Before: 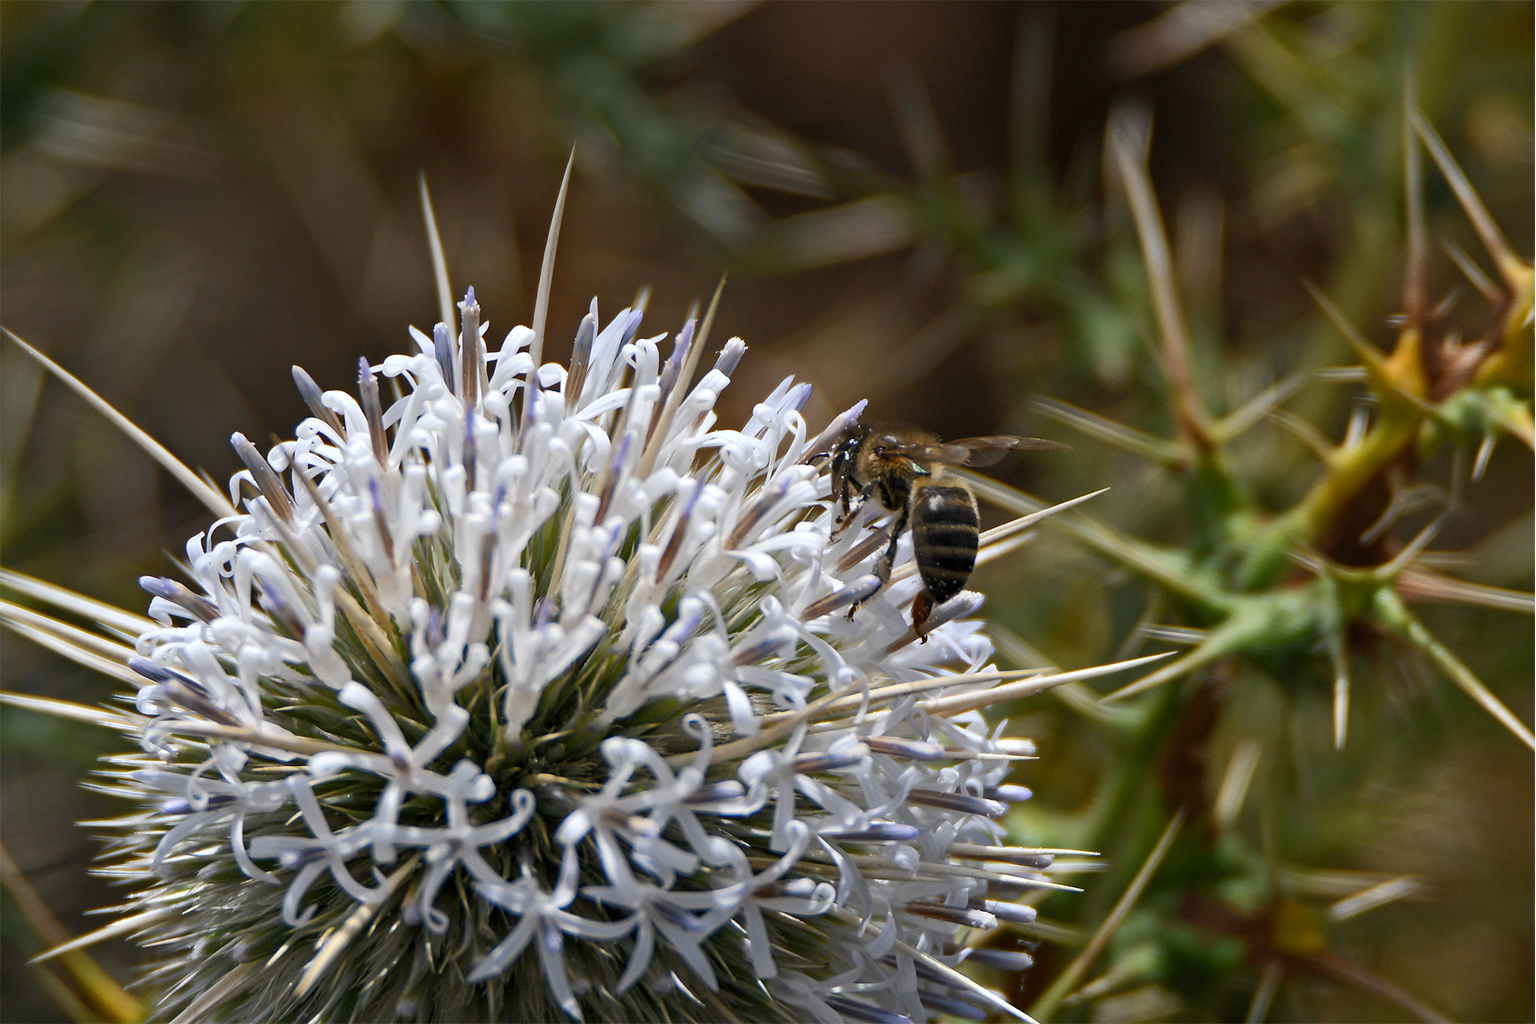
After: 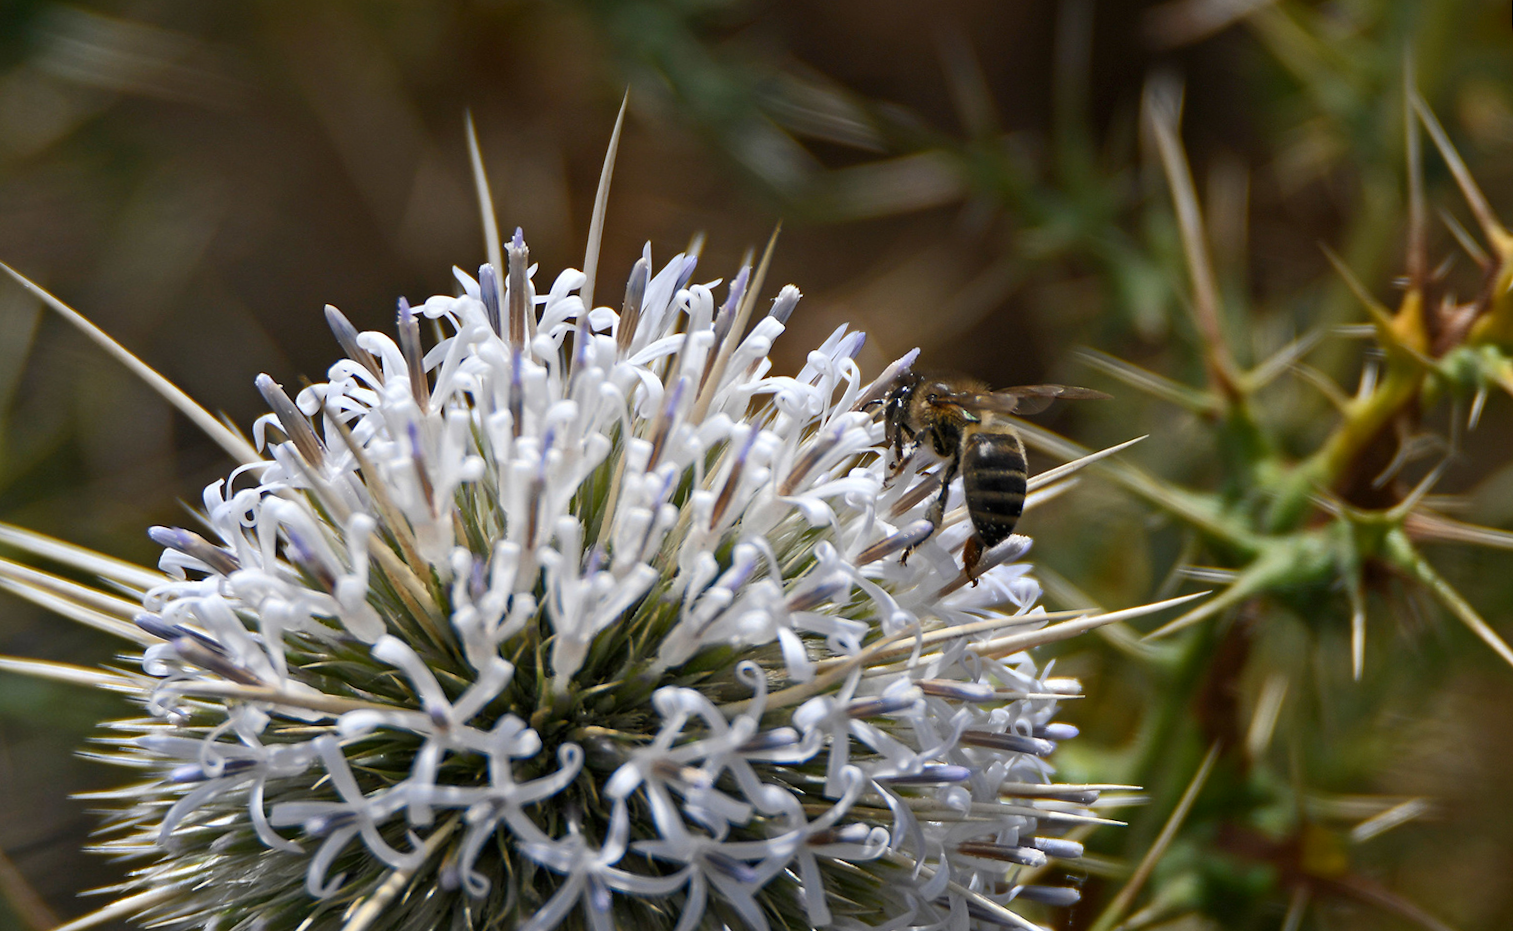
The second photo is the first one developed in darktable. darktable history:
rotate and perspective: rotation -0.013°, lens shift (vertical) -0.027, lens shift (horizontal) 0.178, crop left 0.016, crop right 0.989, crop top 0.082, crop bottom 0.918
shadows and highlights: shadows -24.28, highlights 49.77, soften with gaussian
